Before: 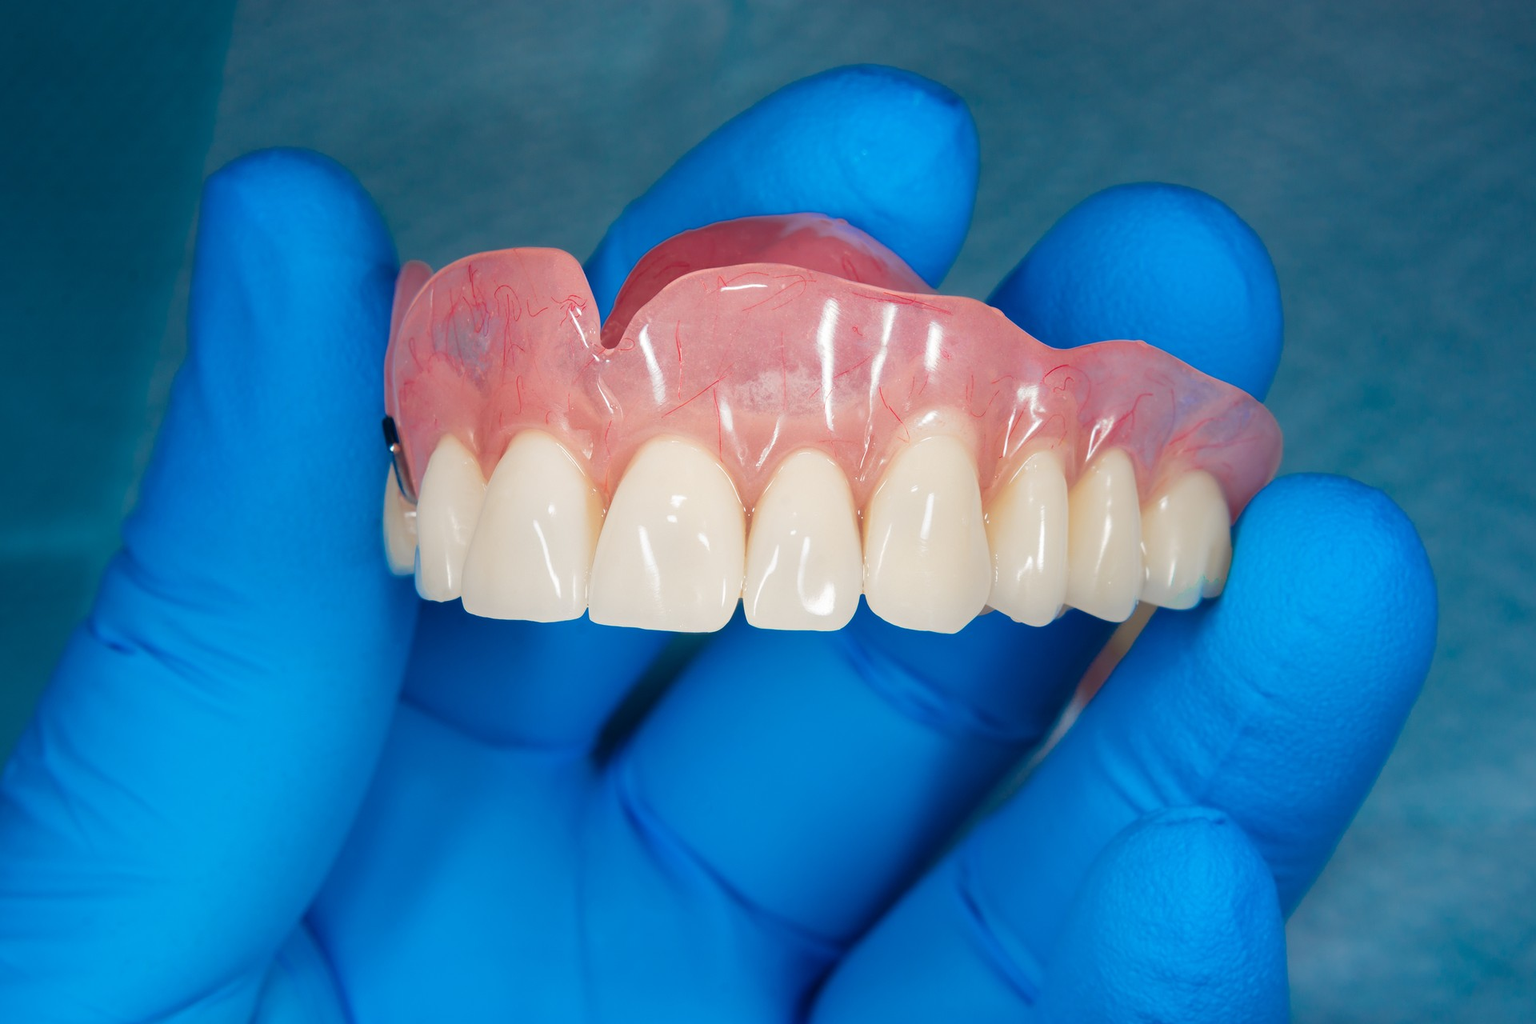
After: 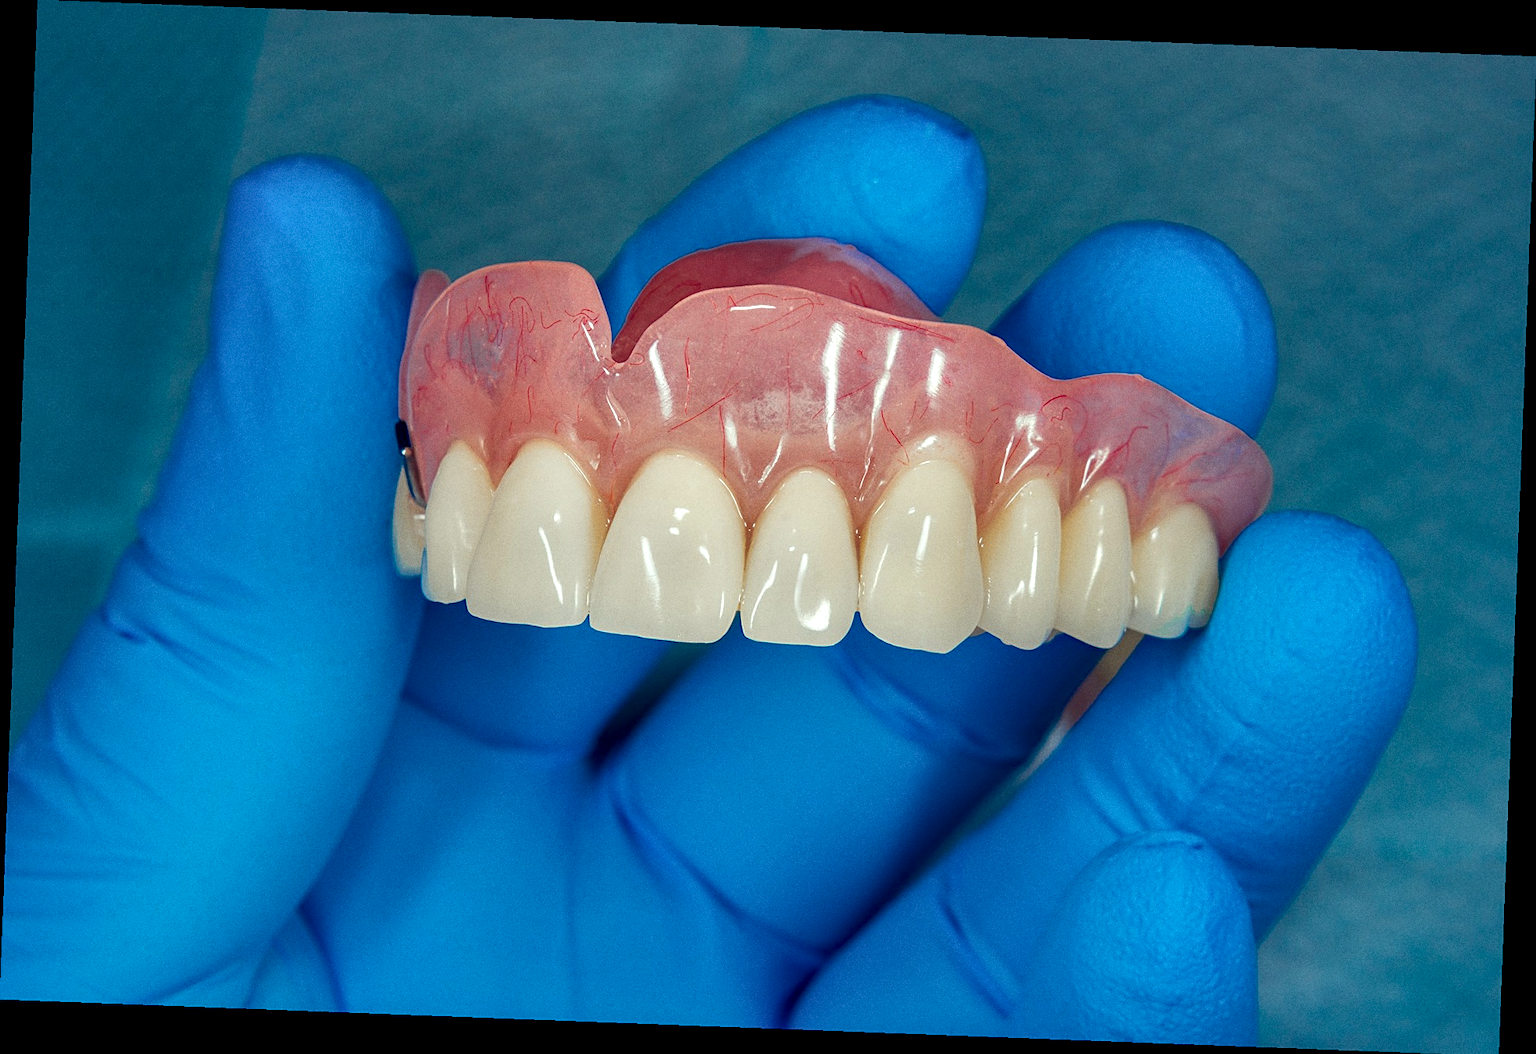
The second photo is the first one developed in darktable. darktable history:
sharpen: on, module defaults
grain: coarseness 0.09 ISO
local contrast: highlights 40%, shadows 60%, detail 136%, midtone range 0.514
exposure: exposure -0.177 EV, compensate highlight preservation false
color correction: highlights a* -4.73, highlights b* 5.06, saturation 0.97
haze removal: compatibility mode true, adaptive false
rotate and perspective: rotation 2.17°, automatic cropping off
shadows and highlights: on, module defaults
